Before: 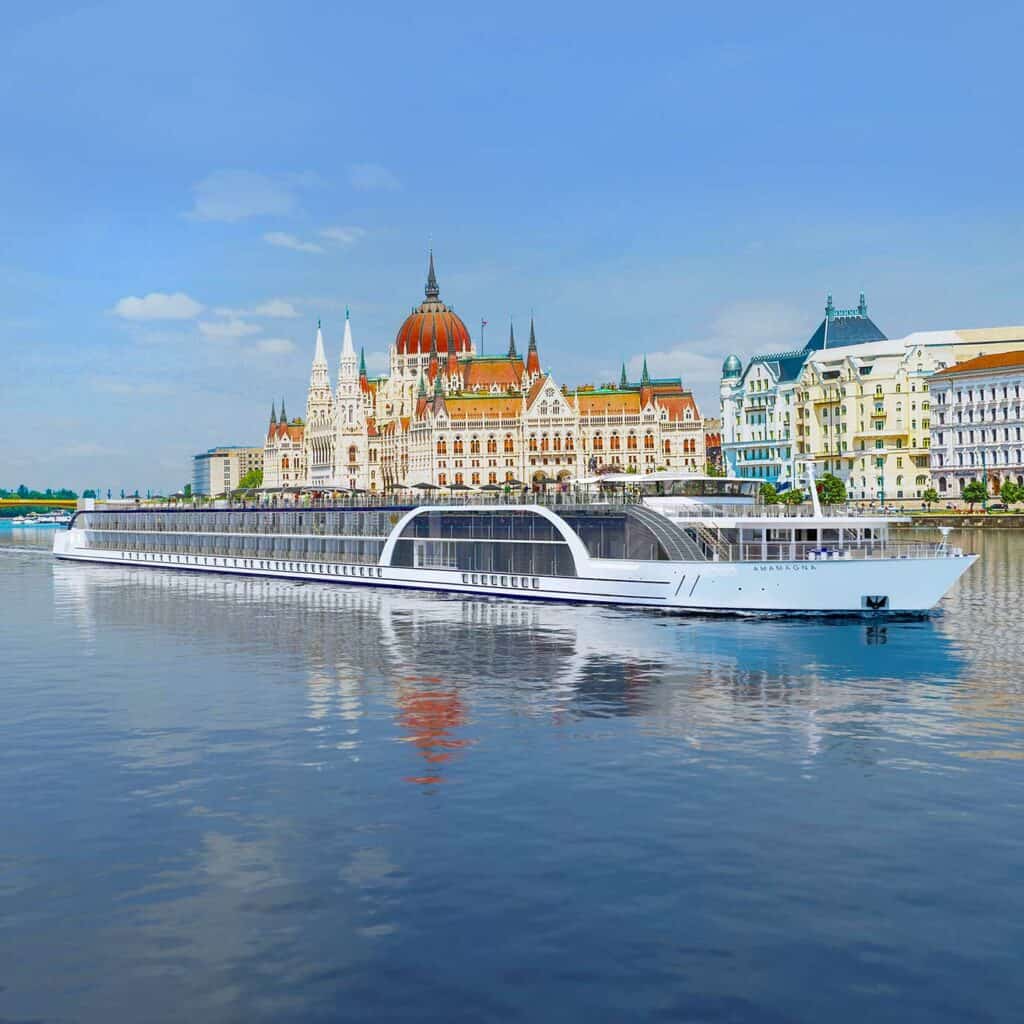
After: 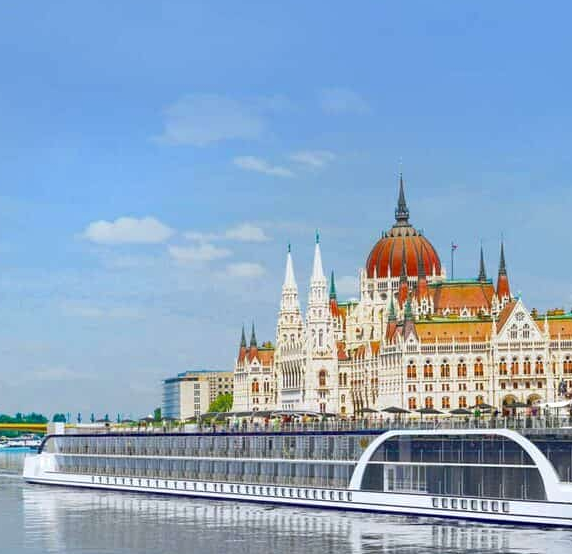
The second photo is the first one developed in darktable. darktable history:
local contrast: highlights 106%, shadows 102%, detail 119%, midtone range 0.2
crop and rotate: left 3.024%, top 7.45%, right 41.067%, bottom 38.356%
